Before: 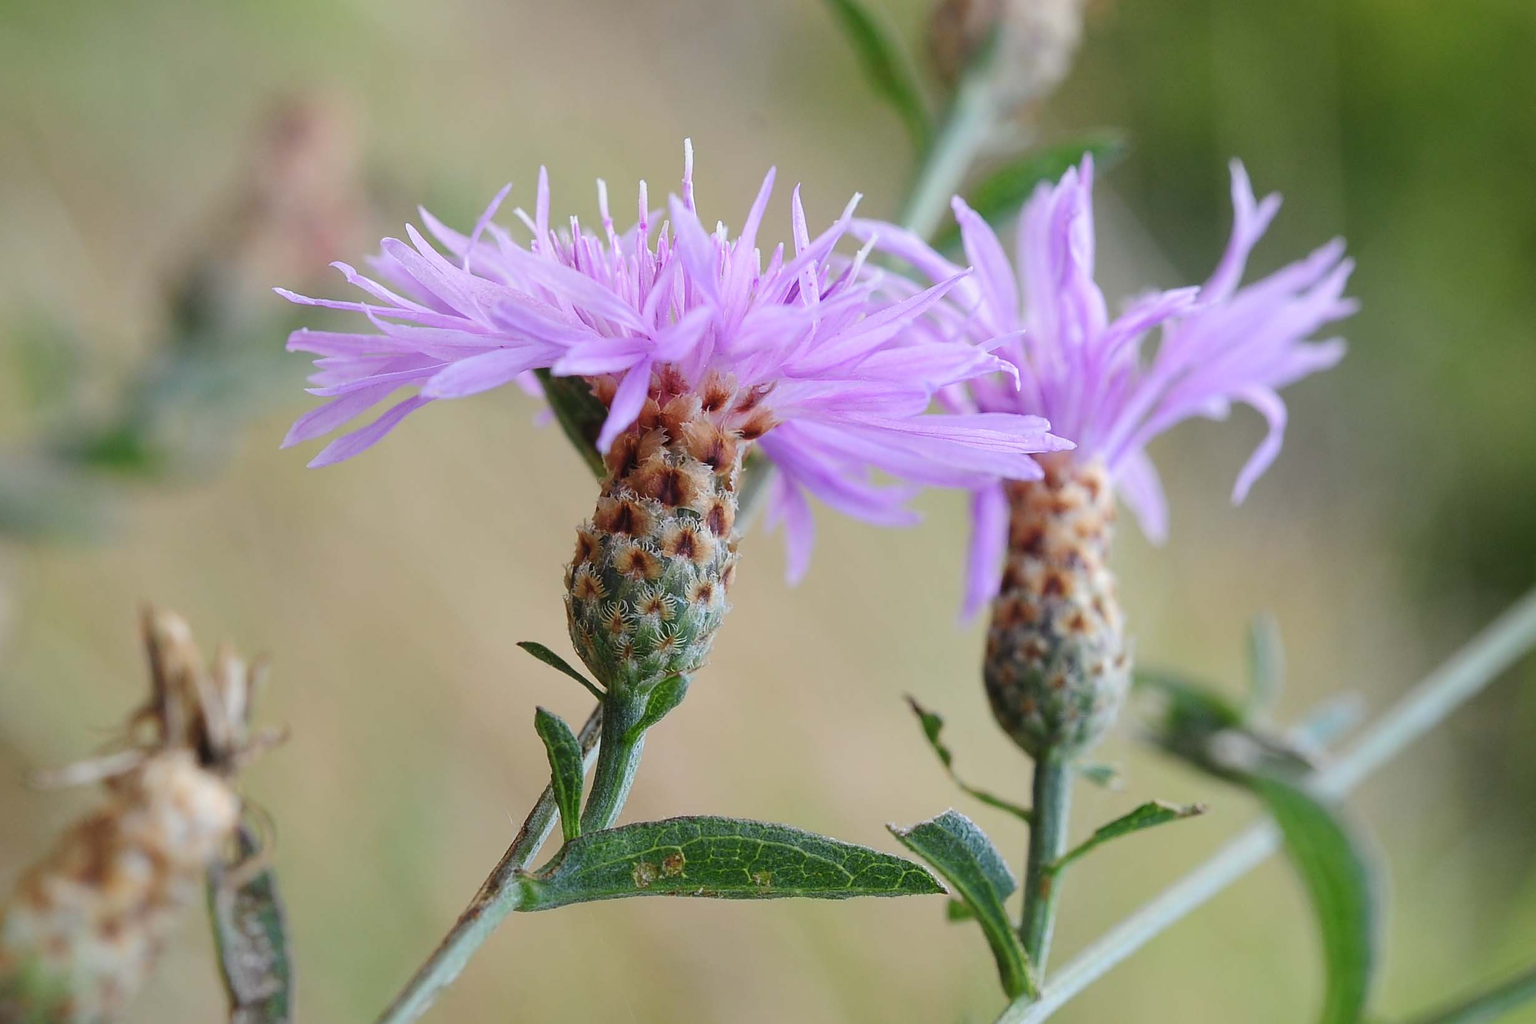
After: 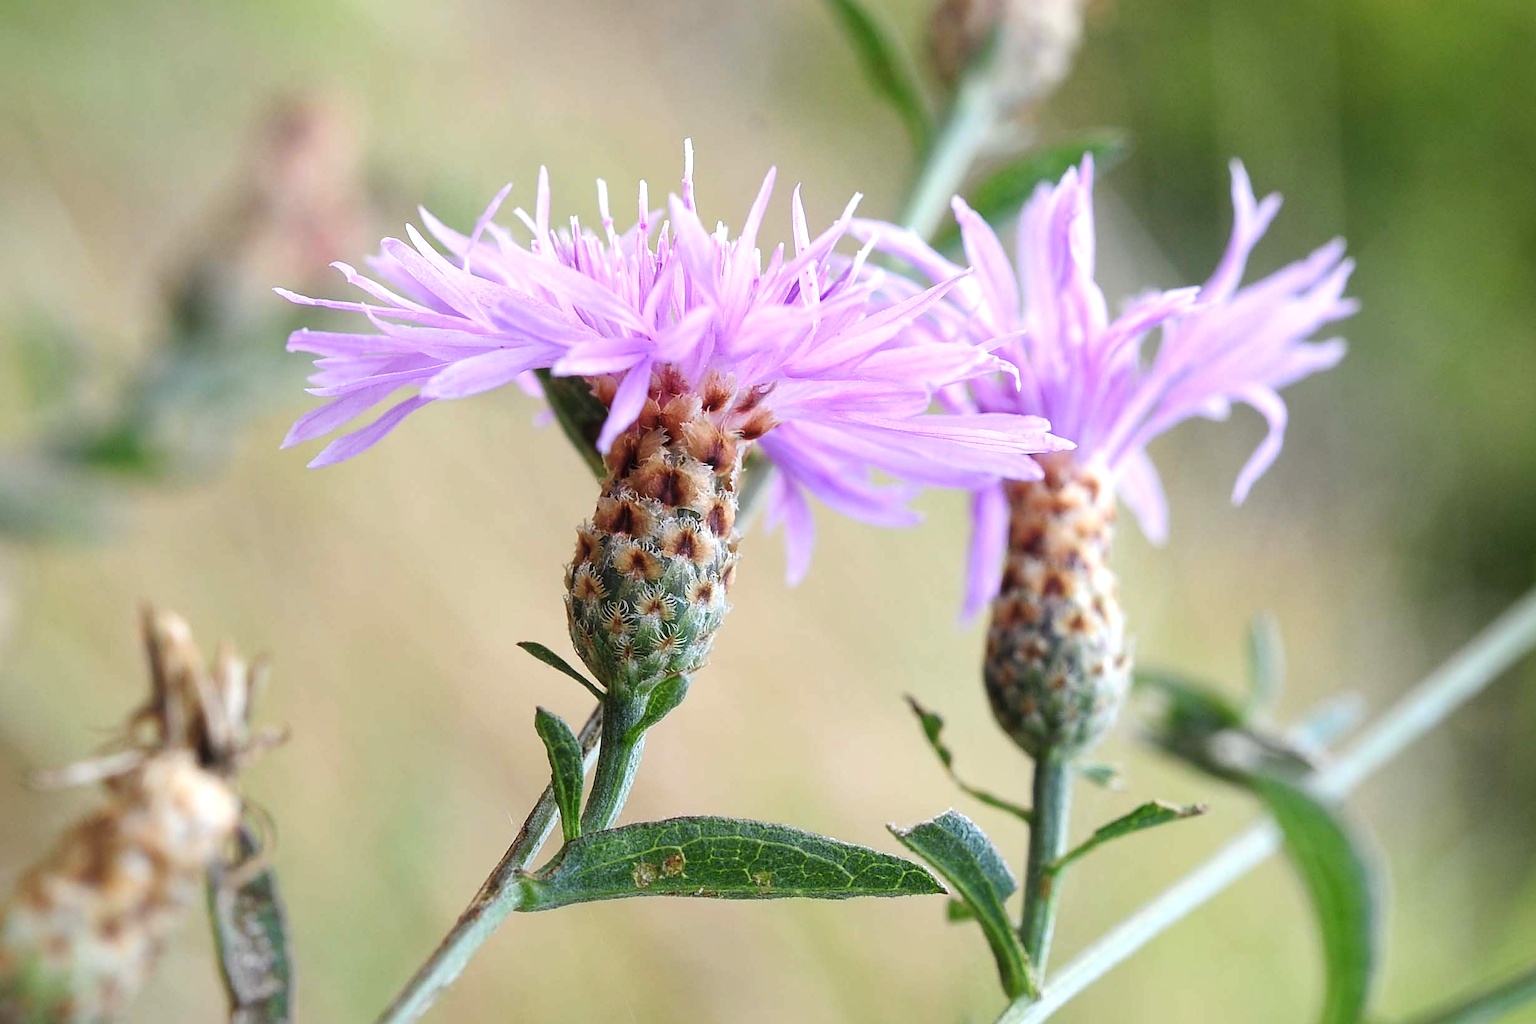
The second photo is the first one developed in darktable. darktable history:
exposure: exposure 0.127 EV, compensate exposure bias true, compensate highlight preservation false
local contrast: mode bilateral grid, contrast 21, coarseness 50, detail 119%, midtone range 0.2
tone equalizer: -8 EV -0.389 EV, -7 EV -0.392 EV, -6 EV -0.295 EV, -5 EV -0.238 EV, -3 EV 0.191 EV, -2 EV 0.305 EV, -1 EV 0.372 EV, +0 EV 0.444 EV
